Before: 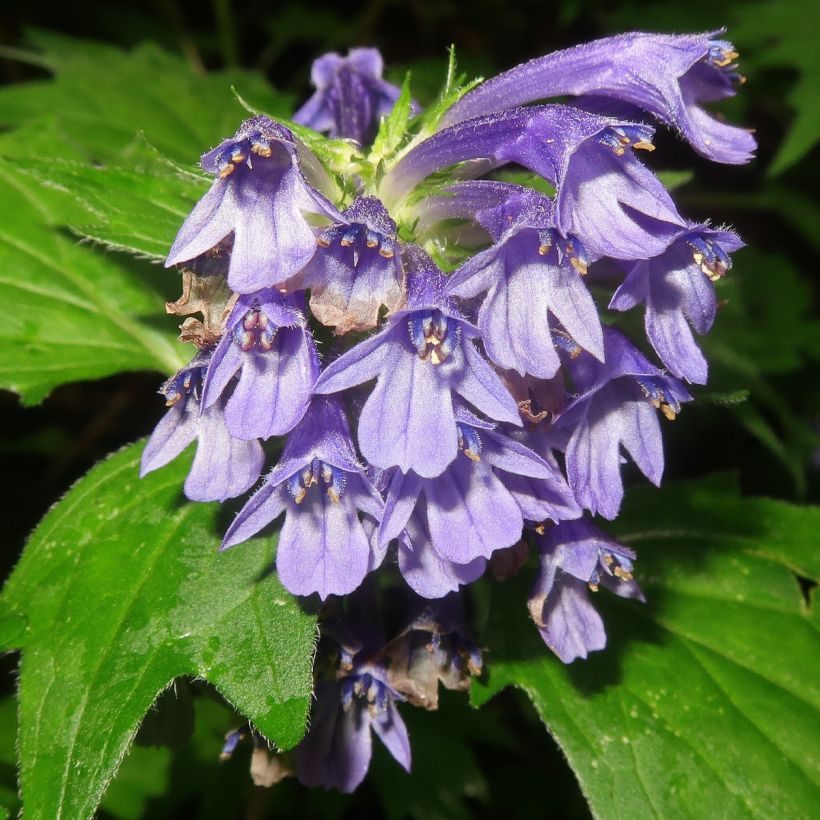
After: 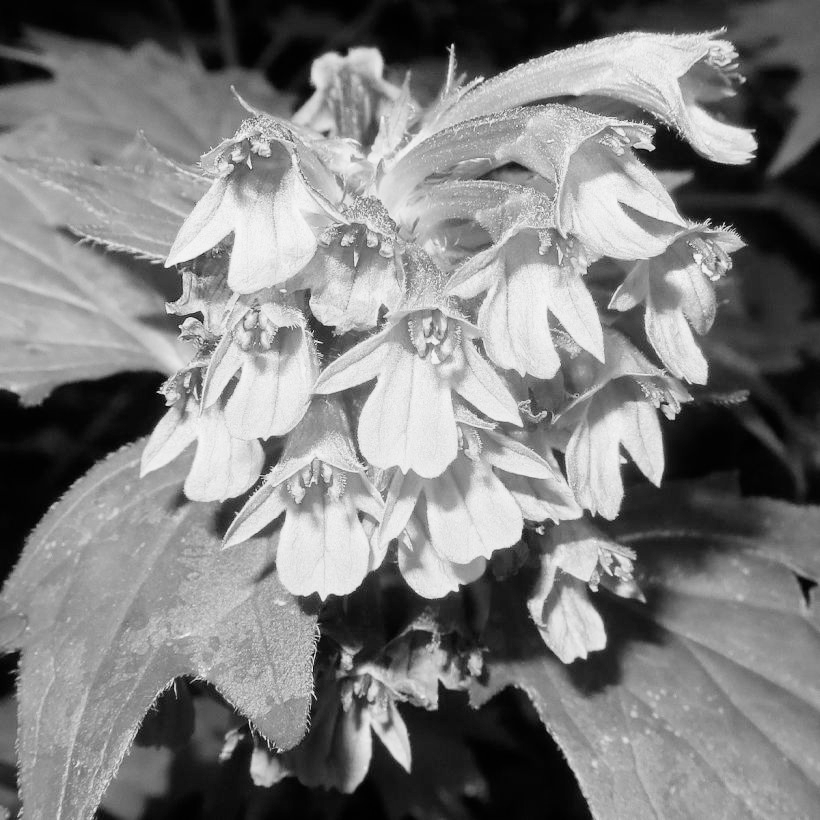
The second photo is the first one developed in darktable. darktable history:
exposure: black level correction 0, exposure 1.2 EV, compensate exposure bias true, compensate highlight preservation false
color calibration: output gray [0.31, 0.36, 0.33, 0], illuminant custom, x 0.372, y 0.388, temperature 4256.29 K
filmic rgb: black relative exposure -7.65 EV, white relative exposure 4.56 EV, hardness 3.61
